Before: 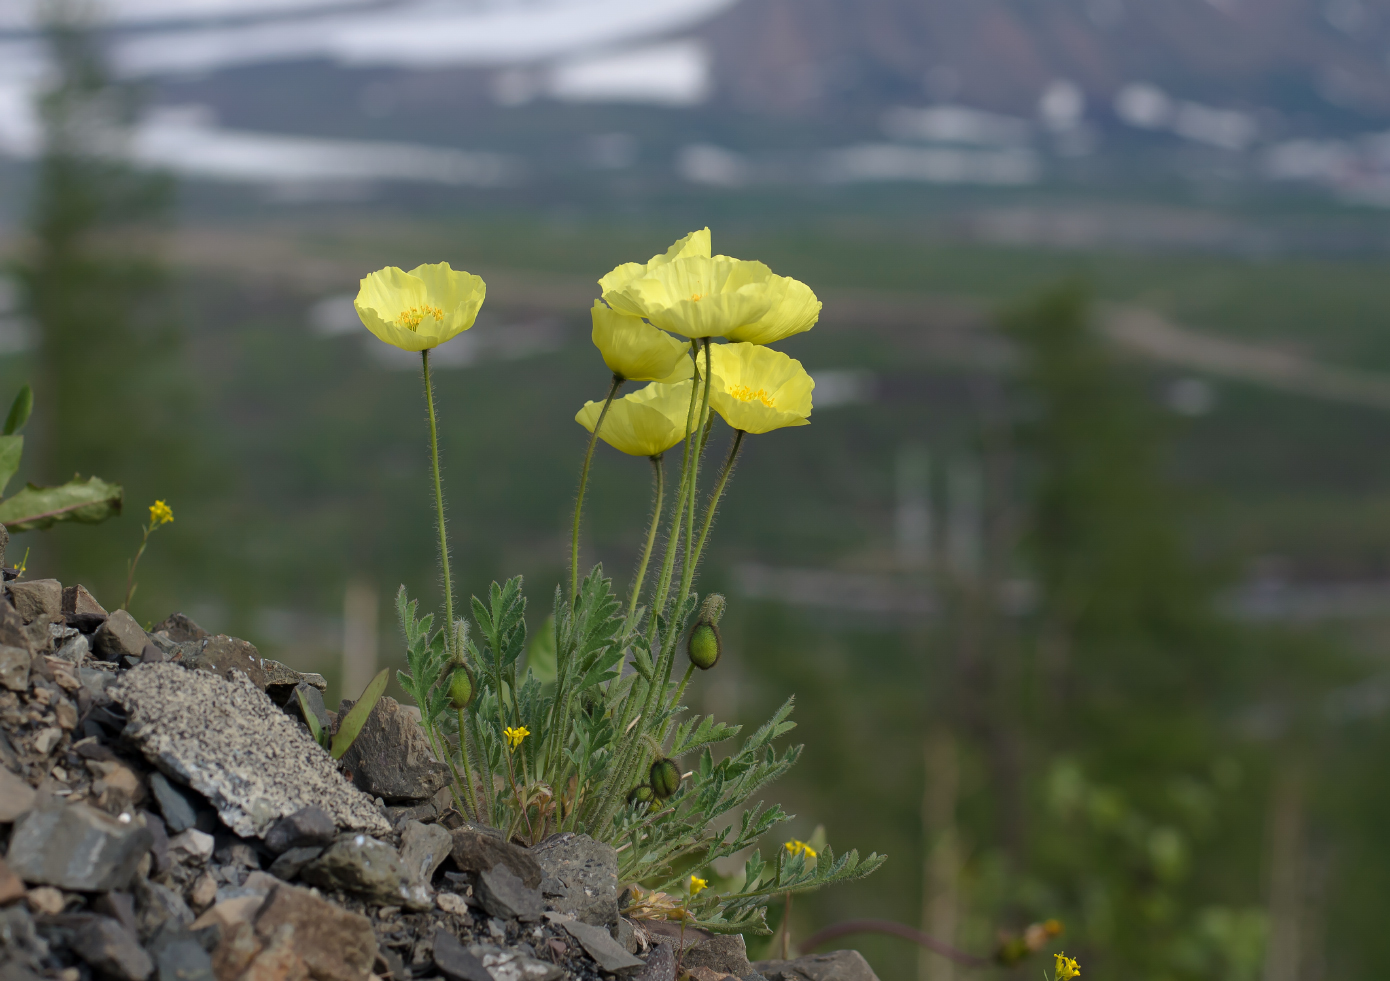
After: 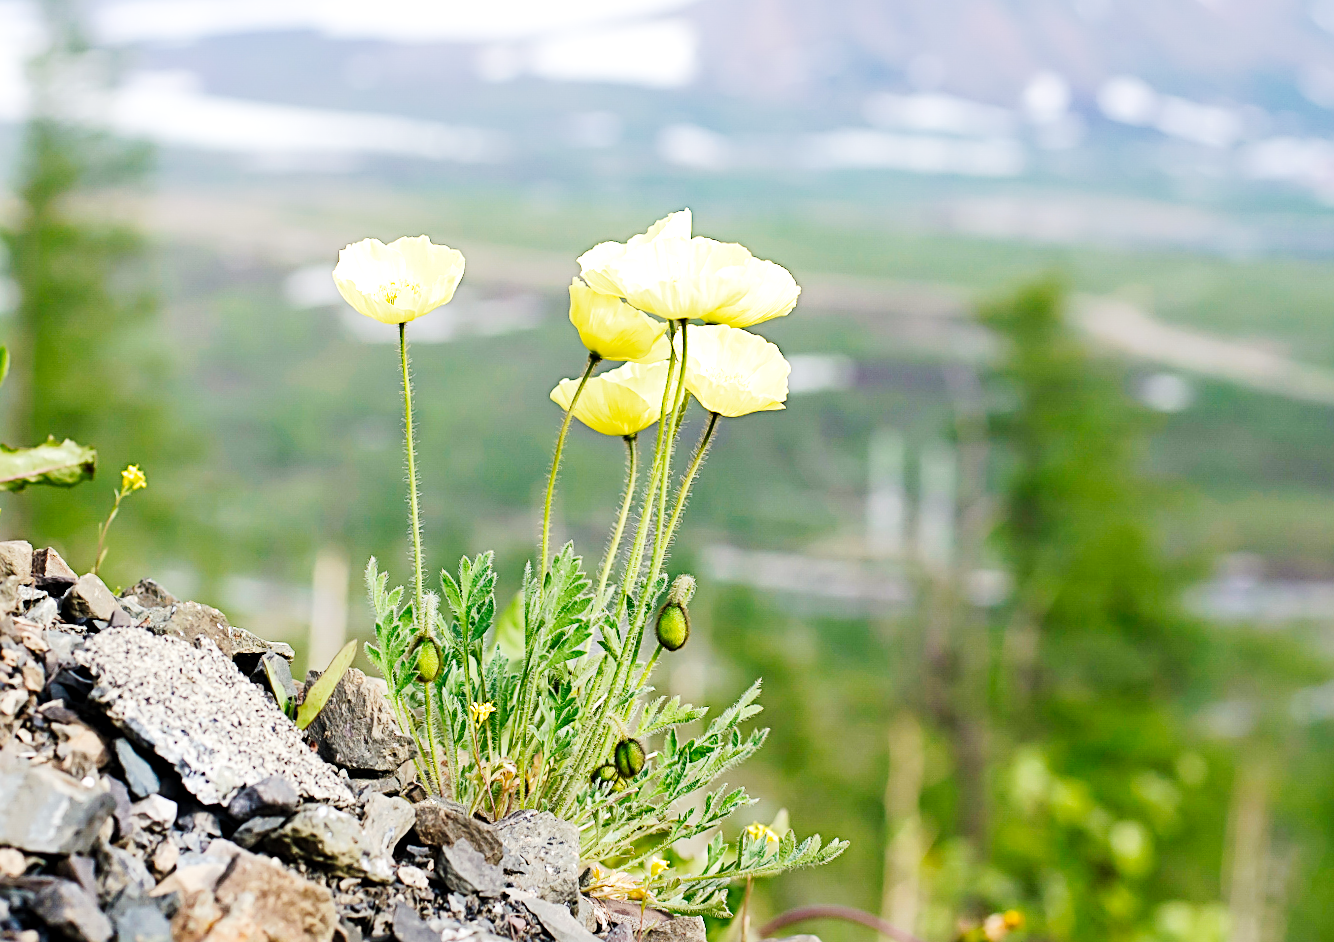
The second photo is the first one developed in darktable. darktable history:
crop and rotate: angle -1.69°
exposure: exposure 0.197 EV, compensate highlight preservation false
sharpen: radius 3.119
contrast brightness saturation: contrast 0.2, brightness 0.16, saturation 0.22
filmic rgb: middle gray luminance 9.23%, black relative exposure -10.55 EV, white relative exposure 3.45 EV, threshold 6 EV, target black luminance 0%, hardness 5.98, latitude 59.69%, contrast 1.087, highlights saturation mix 5%, shadows ↔ highlights balance 29.23%, add noise in highlights 0, preserve chrominance no, color science v3 (2019), use custom middle-gray values true, iterations of high-quality reconstruction 0, contrast in highlights soft, enable highlight reconstruction true
tone curve: curves: ch0 [(0, 0) (0.003, 0.002) (0.011, 0.009) (0.025, 0.019) (0.044, 0.031) (0.069, 0.04) (0.1, 0.059) (0.136, 0.092) (0.177, 0.134) (0.224, 0.192) (0.277, 0.262) (0.335, 0.348) (0.399, 0.446) (0.468, 0.554) (0.543, 0.646) (0.623, 0.731) (0.709, 0.807) (0.801, 0.867) (0.898, 0.931) (1, 1)], preserve colors none
local contrast: highlights 100%, shadows 100%, detail 120%, midtone range 0.2
